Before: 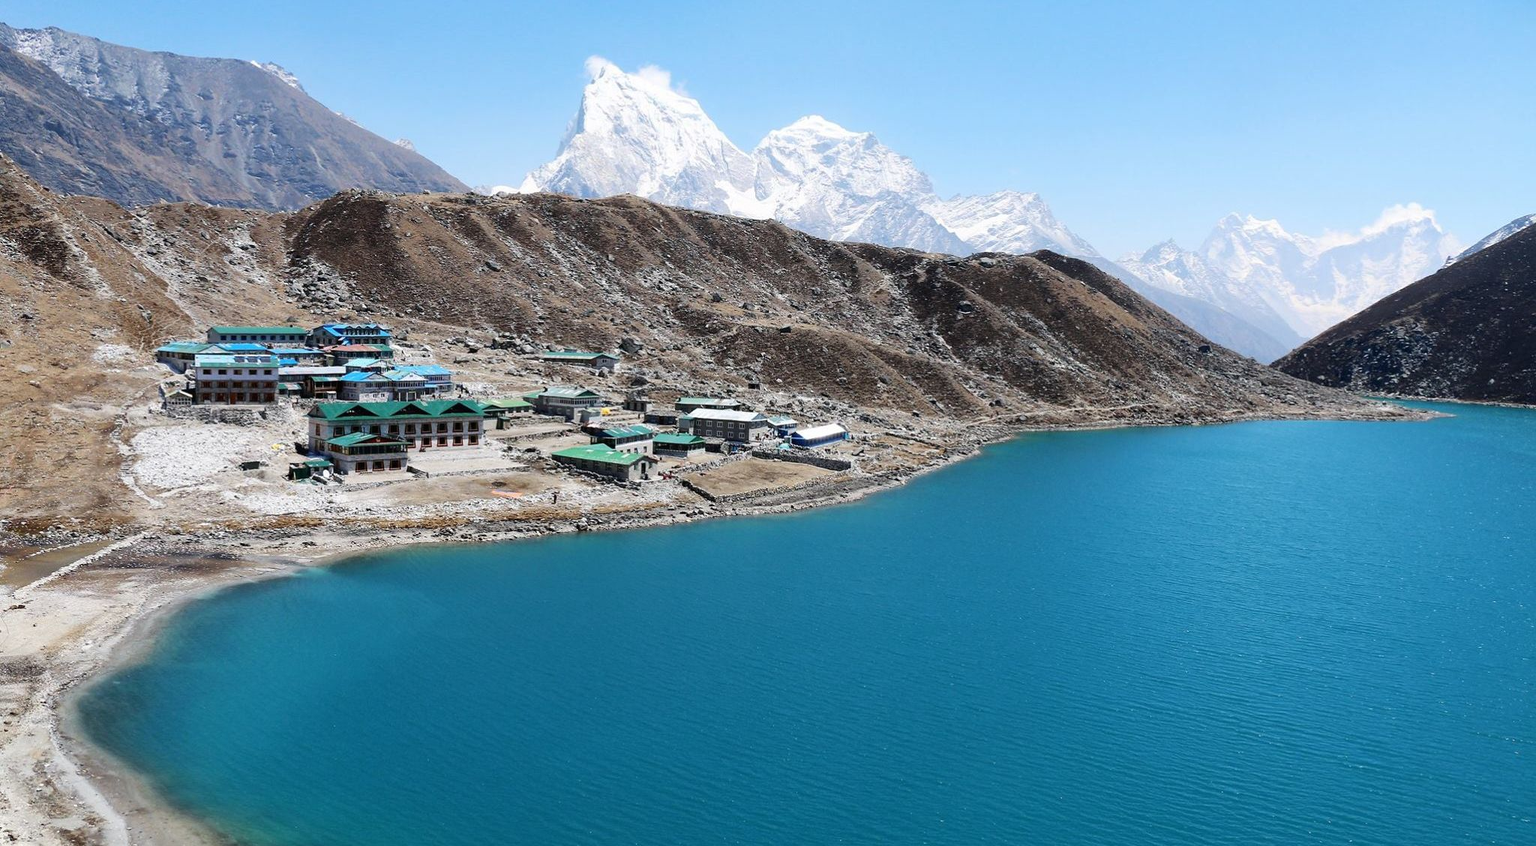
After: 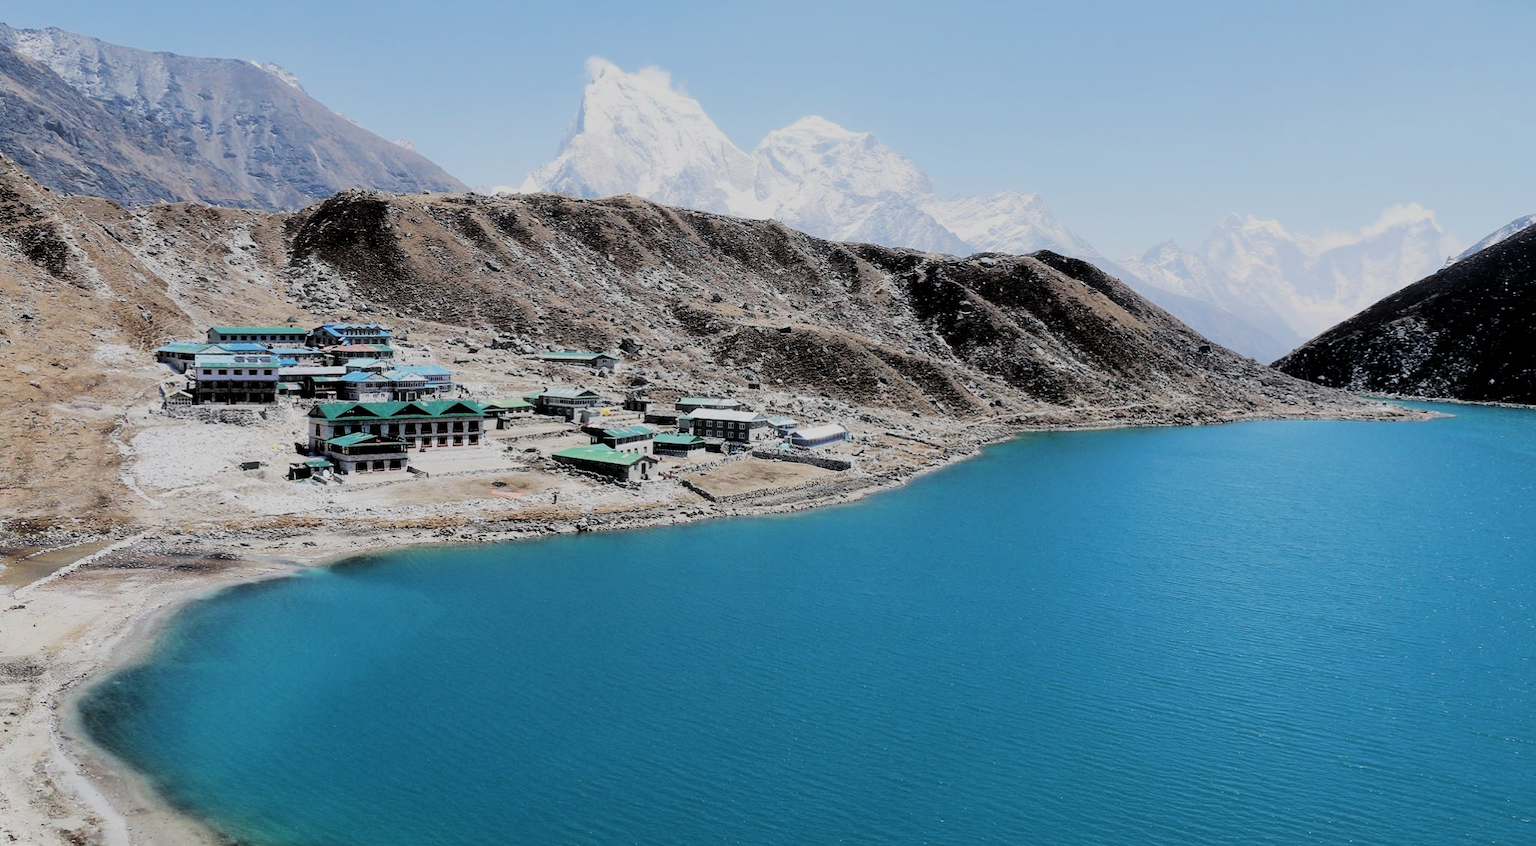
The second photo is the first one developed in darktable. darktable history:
haze removal: strength -0.094, adaptive false
filmic rgb: black relative exposure -3.24 EV, white relative exposure 7.07 EV, threshold 3.03 EV, hardness 1.47, contrast 1.342, enable highlight reconstruction true
